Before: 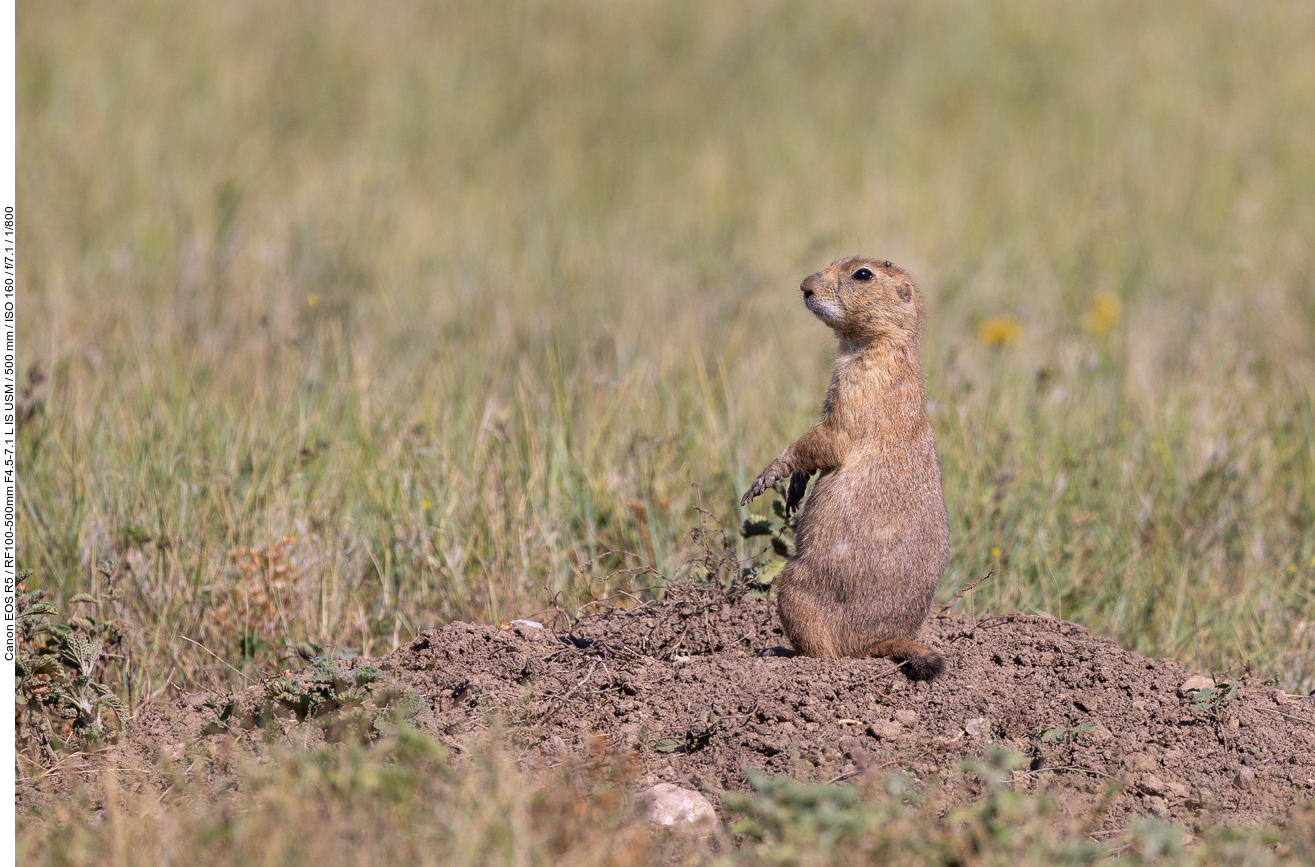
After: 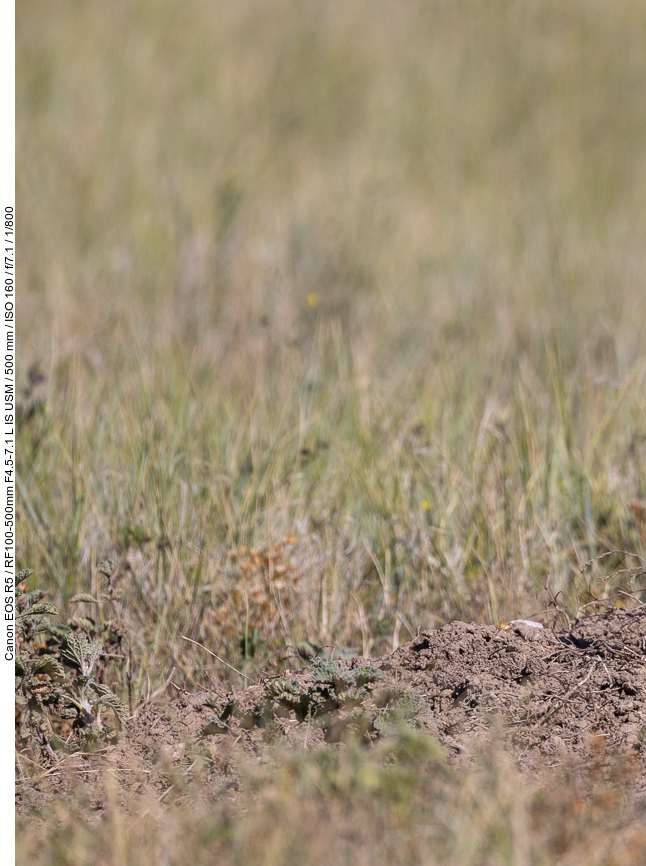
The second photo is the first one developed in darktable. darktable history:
crop and rotate: left 0%, top 0%, right 50.845%
color correction: saturation 0.57
color balance rgb: linear chroma grading › global chroma 15%, perceptual saturation grading › global saturation 30%
